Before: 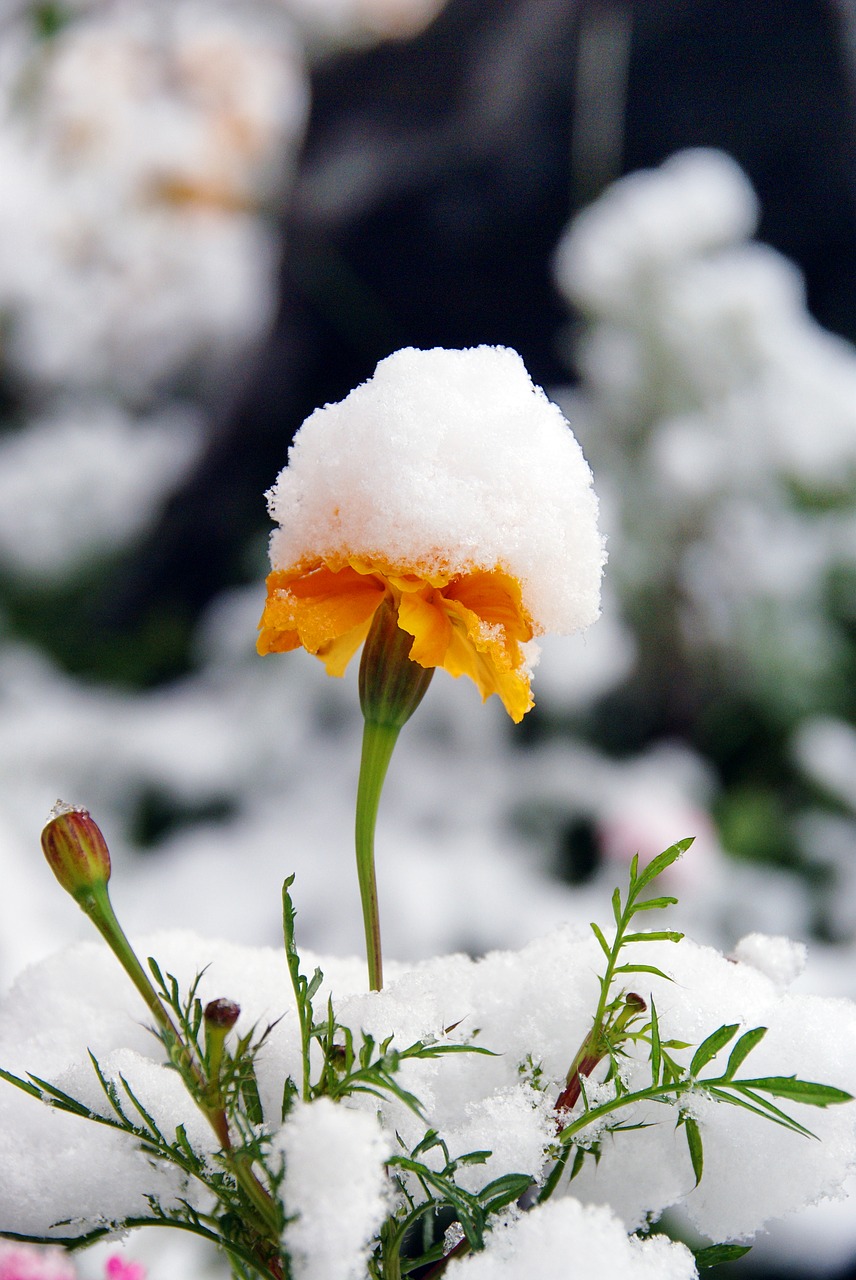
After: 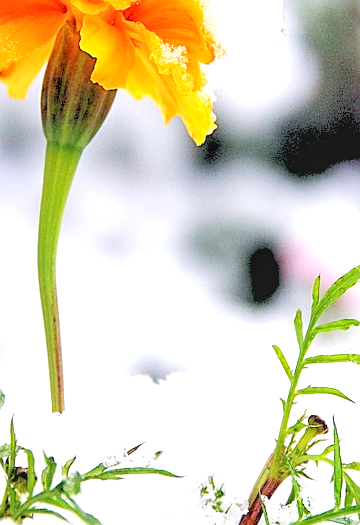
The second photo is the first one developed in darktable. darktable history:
crop: left 37.221%, top 45.169%, right 20.63%, bottom 13.777%
sharpen: on, module defaults
rgb levels: levels [[0.027, 0.429, 0.996], [0, 0.5, 1], [0, 0.5, 1]]
exposure: exposure 0.943 EV, compensate highlight preservation false
local contrast: detail 110%
white balance: red 1.009, blue 1.027
